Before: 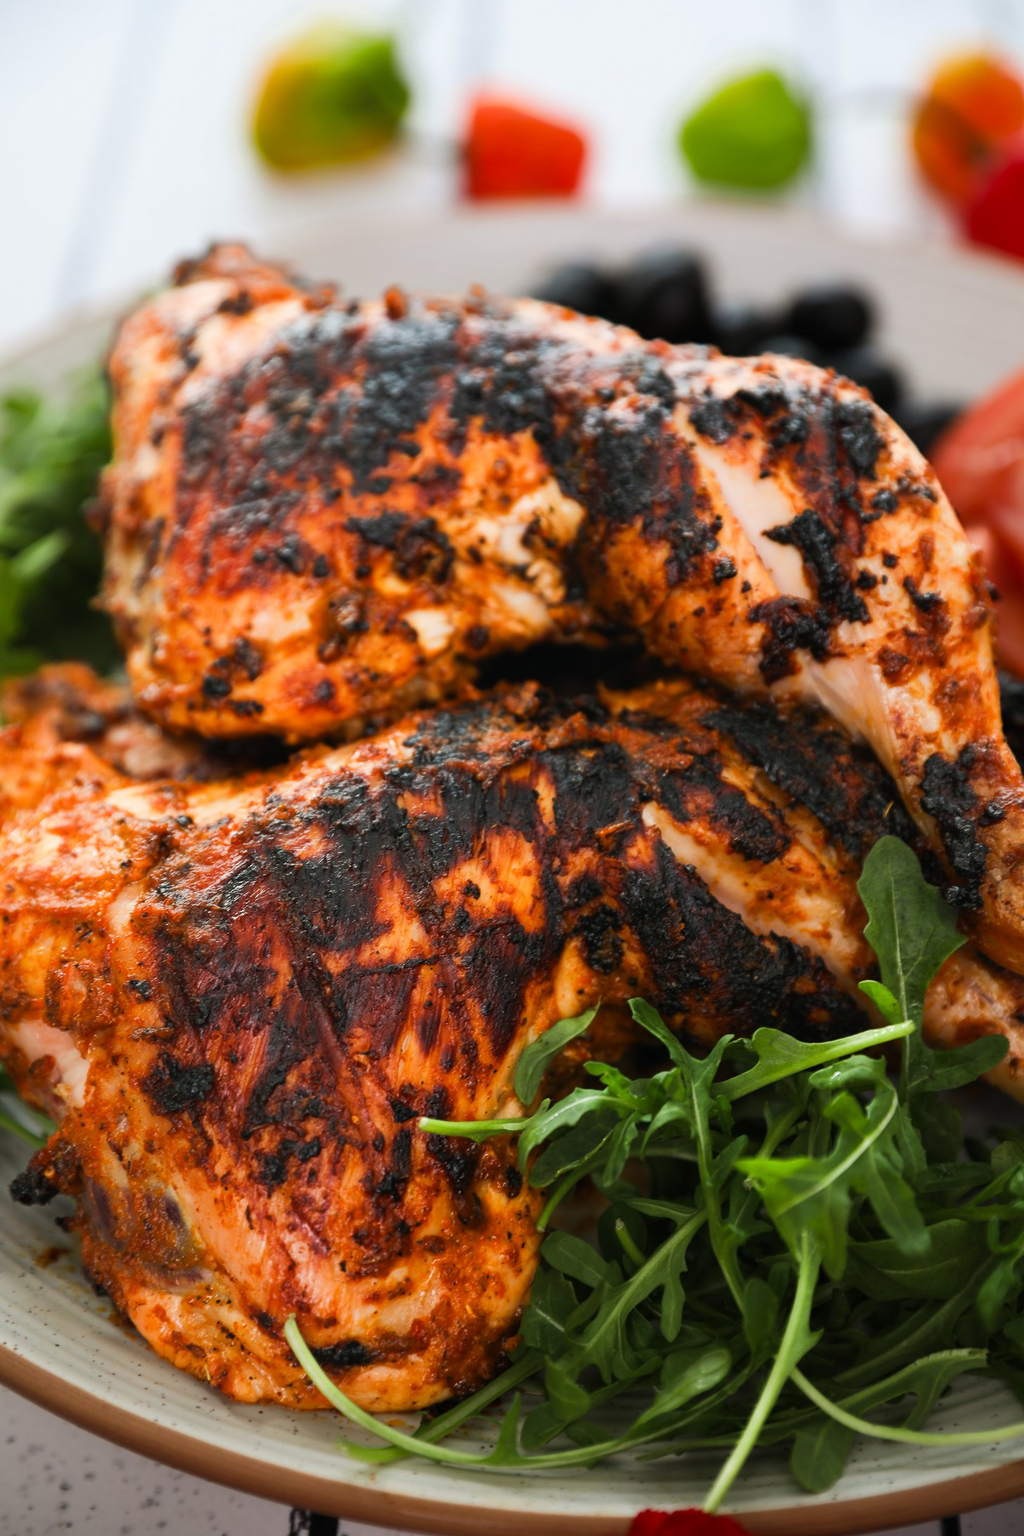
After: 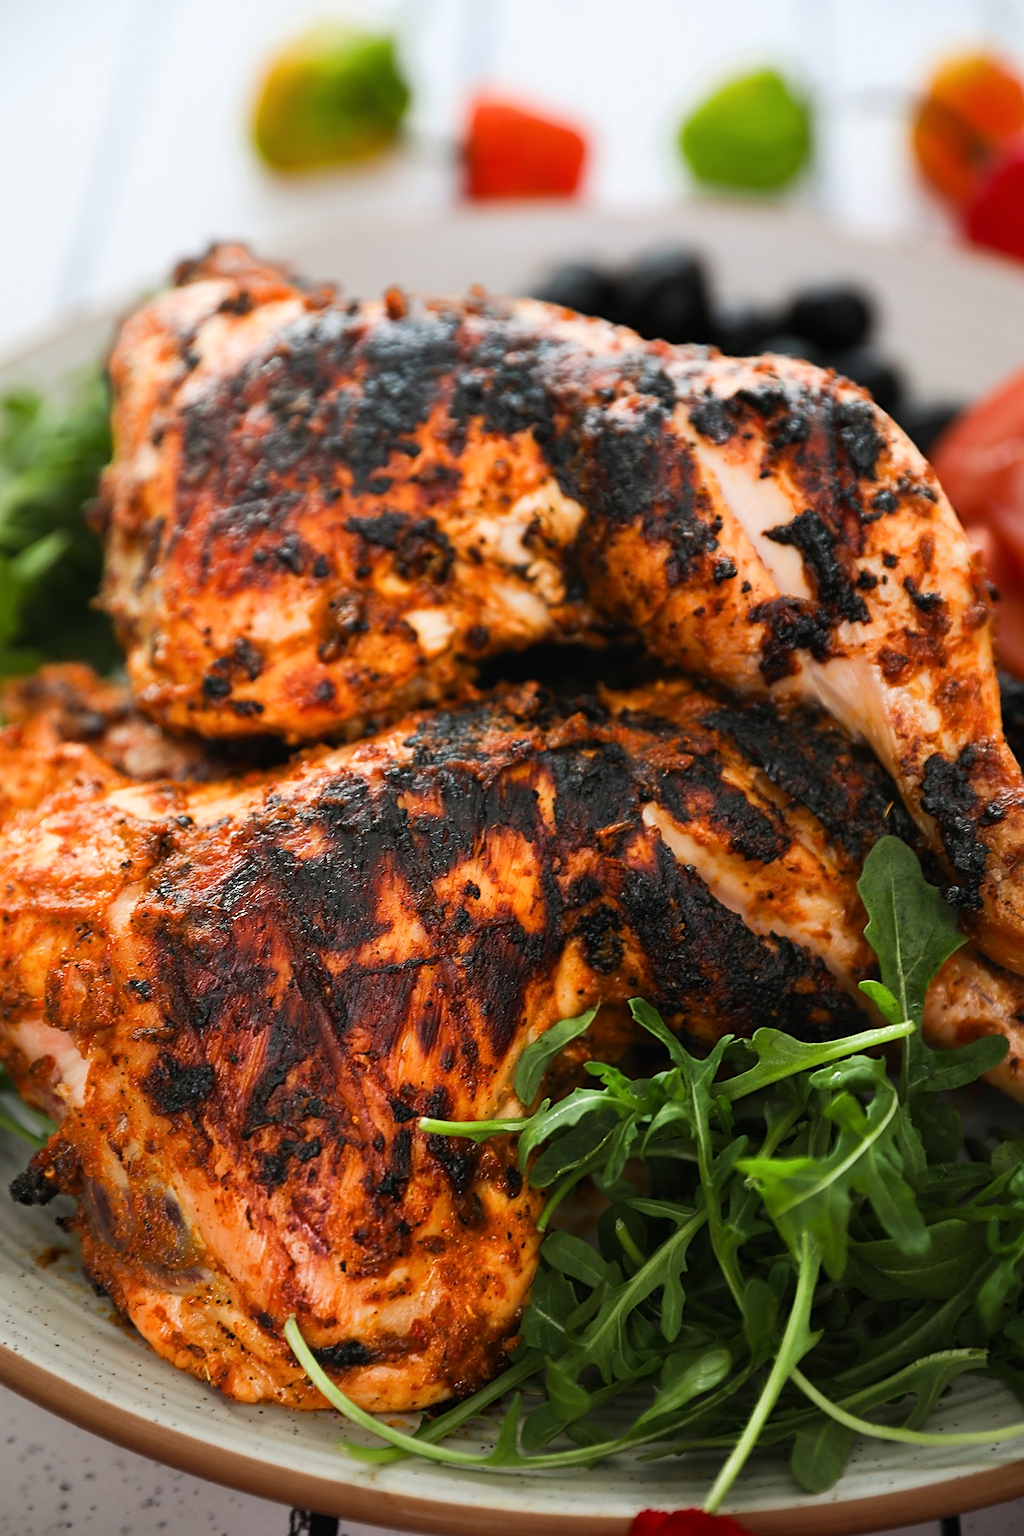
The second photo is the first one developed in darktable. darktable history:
shadows and highlights: shadows -10, white point adjustment 1.5, highlights 10
sharpen: on, module defaults
